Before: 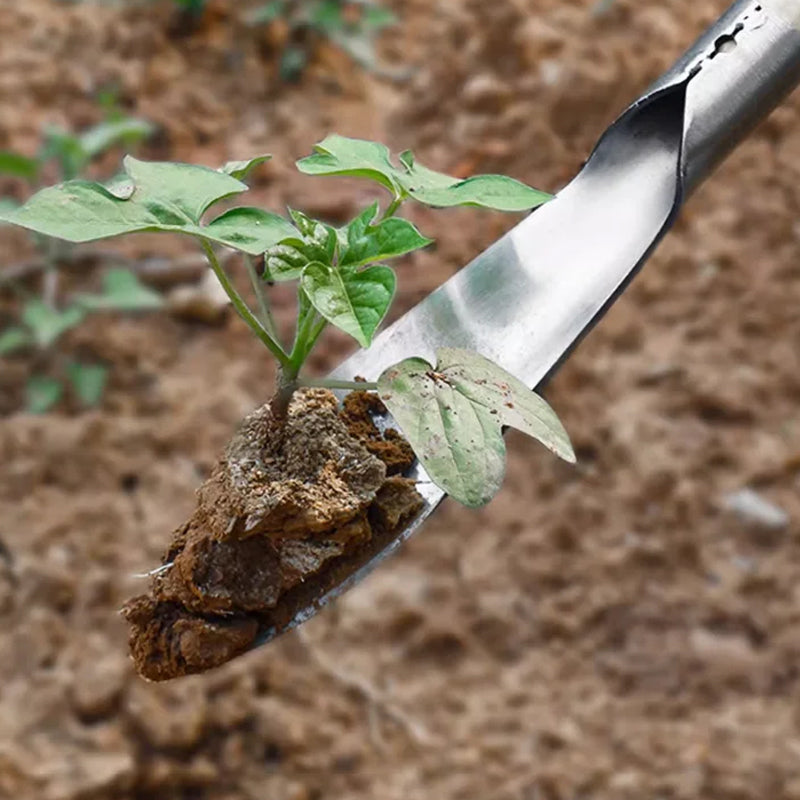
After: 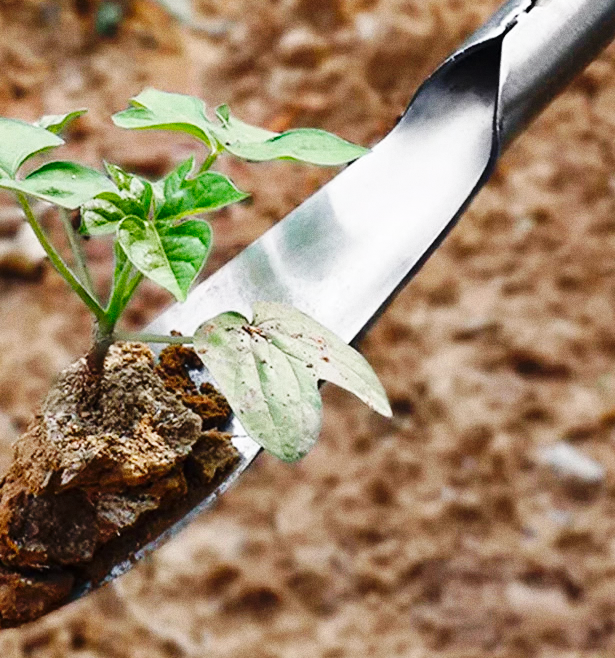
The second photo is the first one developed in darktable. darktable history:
base curve: curves: ch0 [(0, 0) (0.036, 0.025) (0.121, 0.166) (0.206, 0.329) (0.605, 0.79) (1, 1)], preserve colors none
grain: coarseness 0.09 ISO
crop: left 23.095%, top 5.827%, bottom 11.854%
